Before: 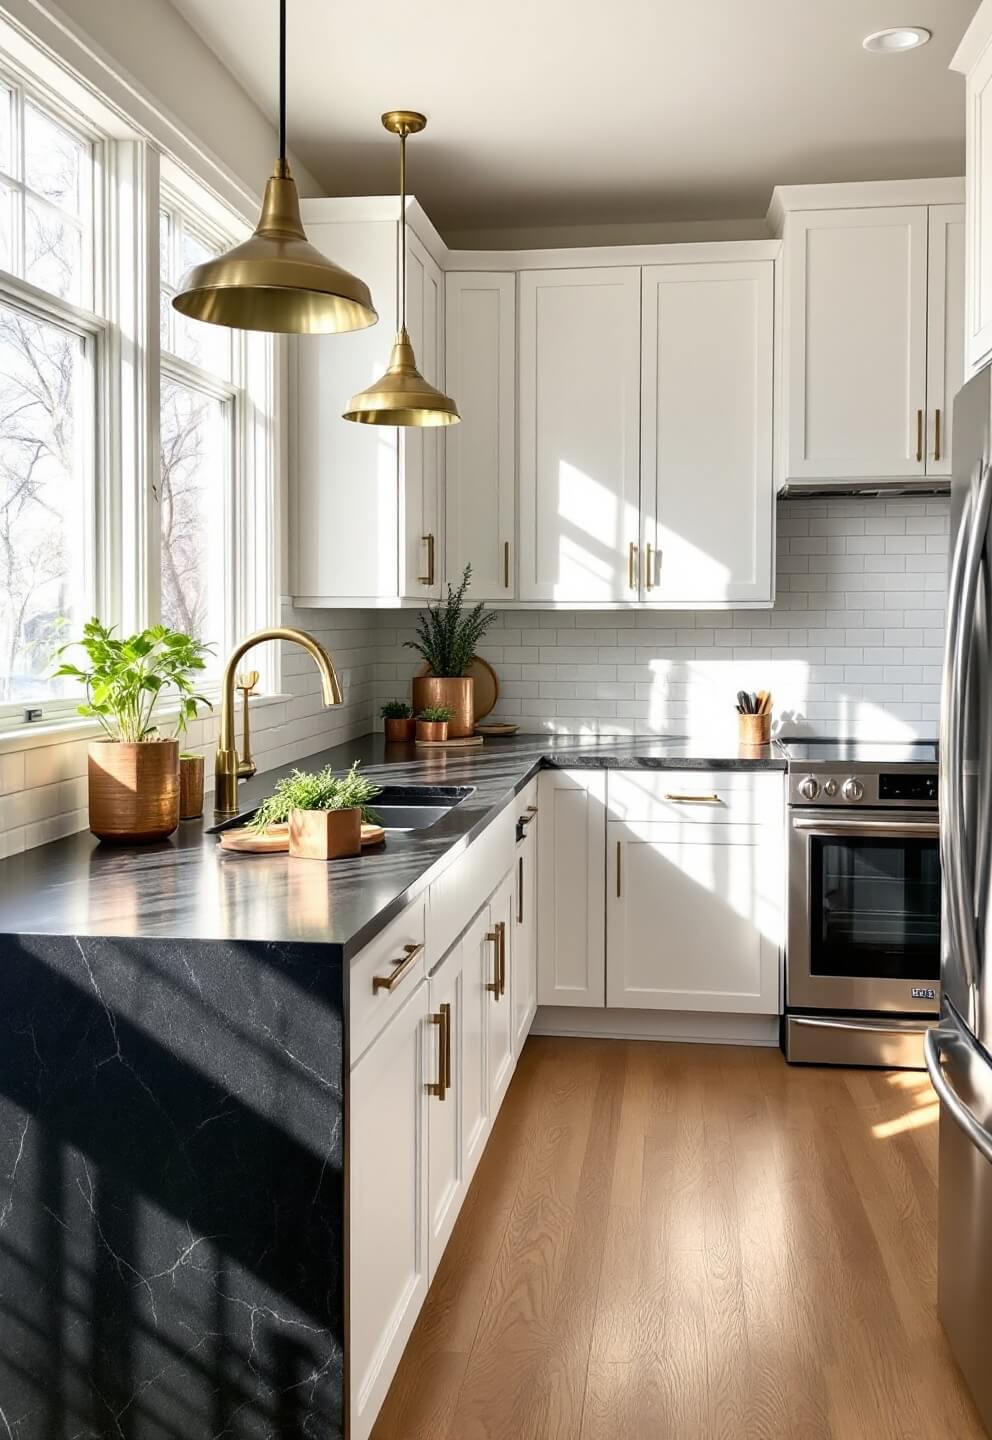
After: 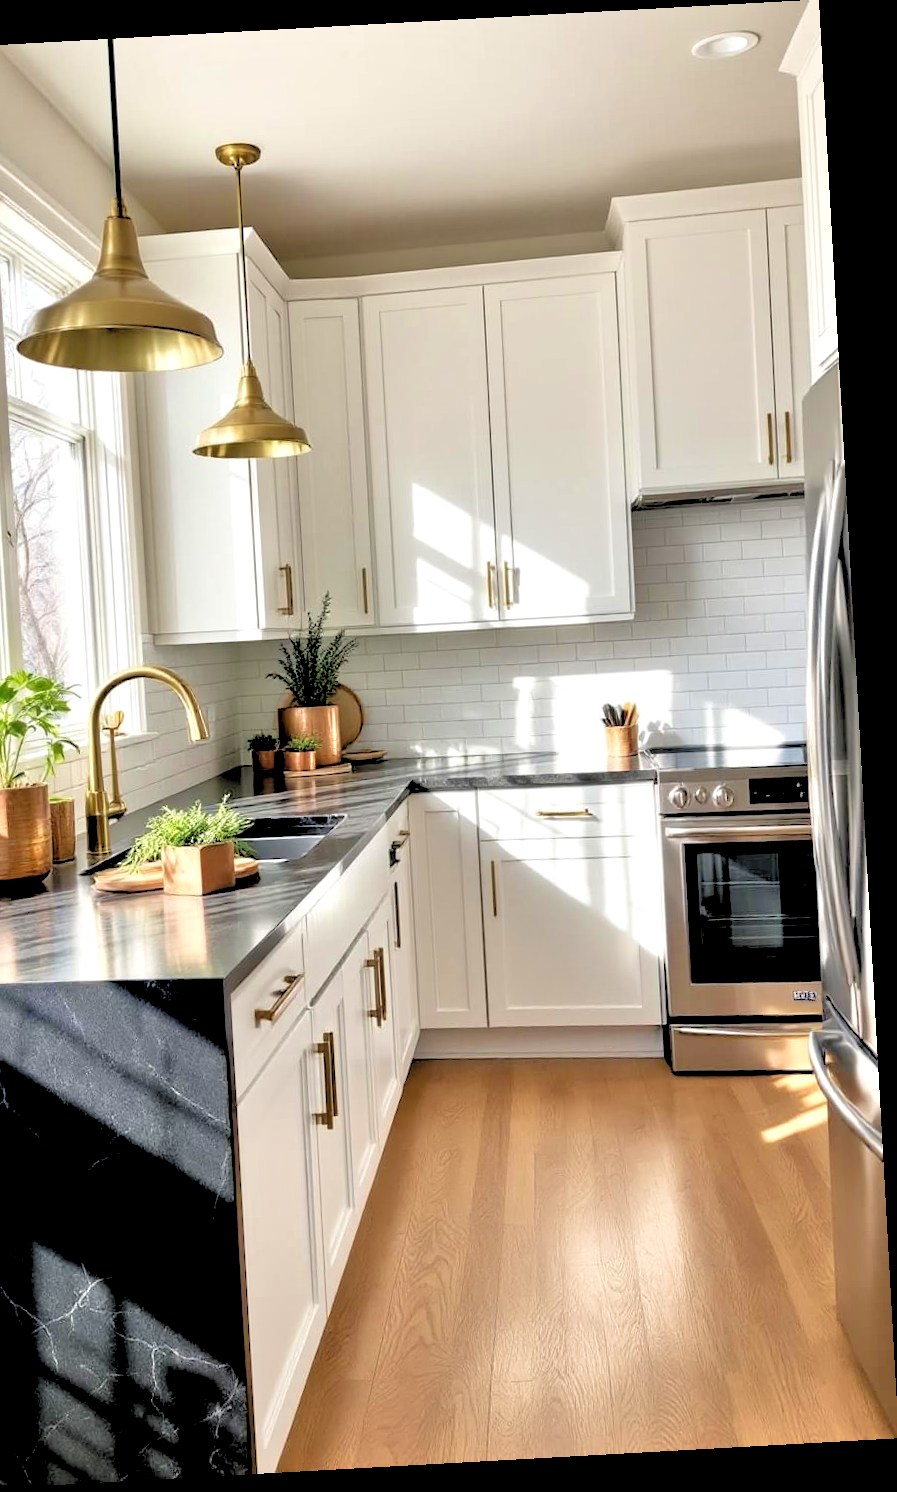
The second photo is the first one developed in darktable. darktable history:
exposure: exposure -0.05 EV
velvia: on, module defaults
crop: left 16.145%
rotate and perspective: rotation -3.18°, automatic cropping off
tone equalizer: -7 EV 0.15 EV, -6 EV 0.6 EV, -5 EV 1.15 EV, -4 EV 1.33 EV, -3 EV 1.15 EV, -2 EV 0.6 EV, -1 EV 0.15 EV, mask exposure compensation -0.5 EV
rgb levels: levels [[0.029, 0.461, 0.922], [0, 0.5, 1], [0, 0.5, 1]]
color zones: curves: ch0 [(0.068, 0.464) (0.25, 0.5) (0.48, 0.508) (0.75, 0.536) (0.886, 0.476) (0.967, 0.456)]; ch1 [(0.066, 0.456) (0.25, 0.5) (0.616, 0.508) (0.746, 0.56) (0.934, 0.444)]
